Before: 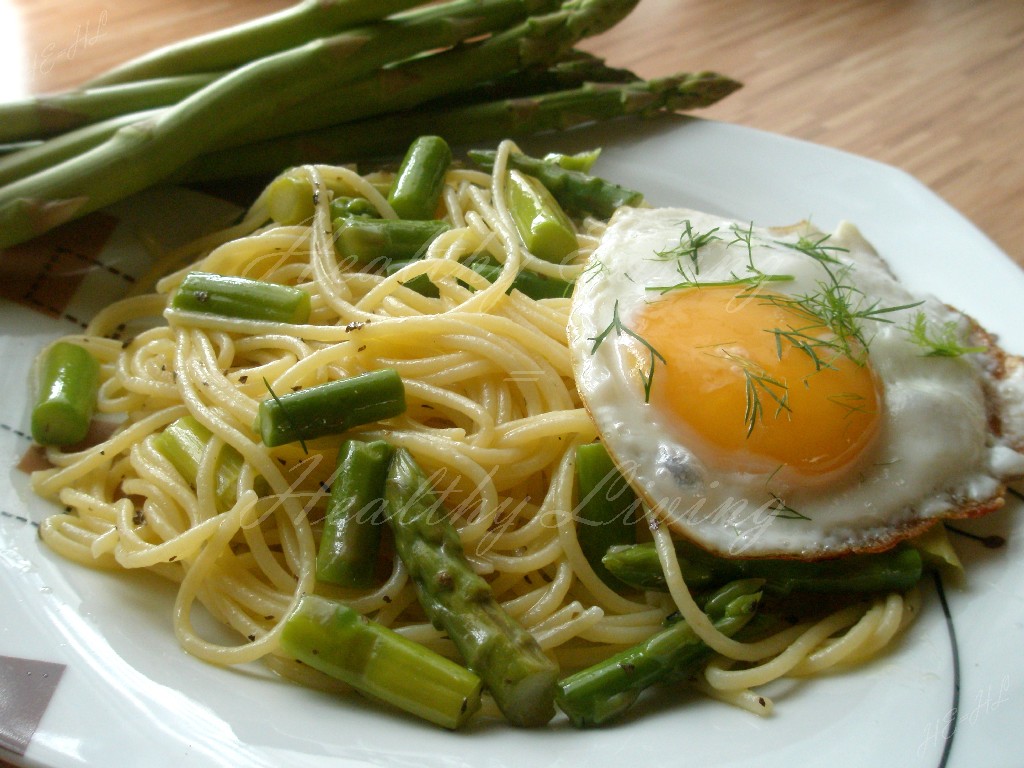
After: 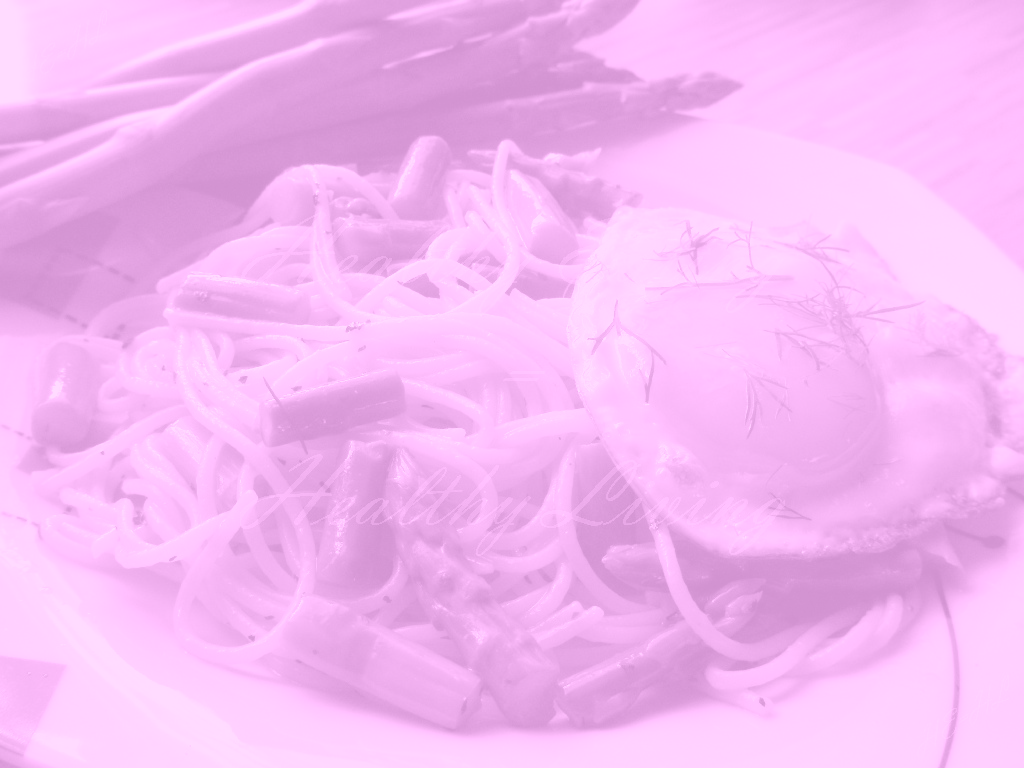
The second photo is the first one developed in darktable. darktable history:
colorize: hue 331.2°, saturation 75%, source mix 30.28%, lightness 70.52%, version 1
exposure: exposure -0.492 EV, compensate highlight preservation false
